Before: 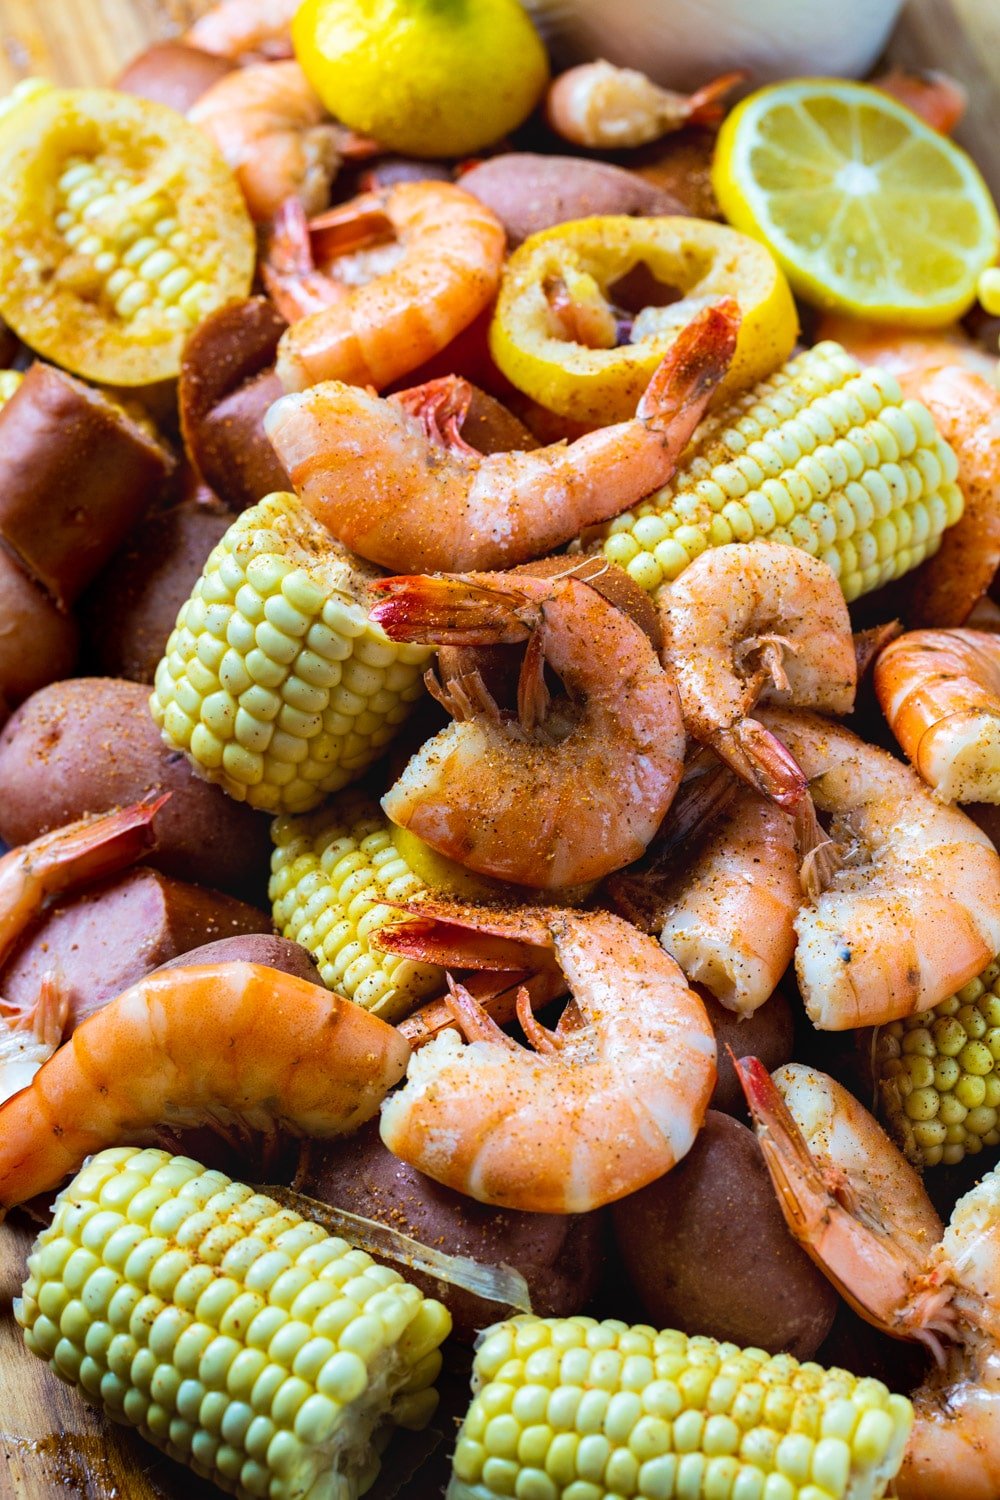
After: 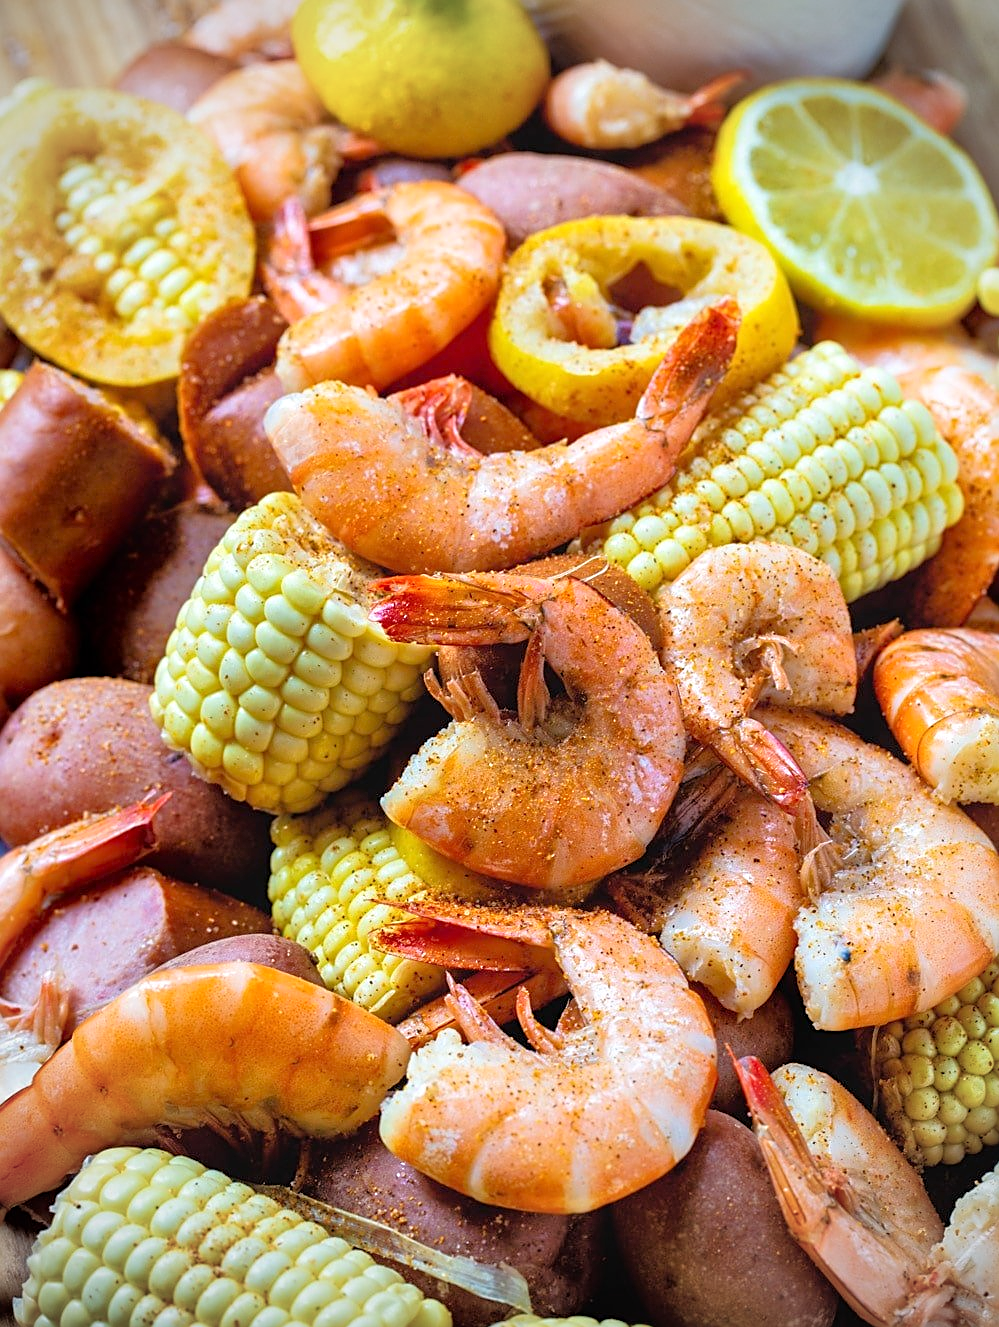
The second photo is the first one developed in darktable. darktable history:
sharpen: on, module defaults
crop and rotate: top 0%, bottom 11.49%
vignetting: on, module defaults
tone equalizer: -7 EV 0.15 EV, -6 EV 0.6 EV, -5 EV 1.15 EV, -4 EV 1.33 EV, -3 EV 1.15 EV, -2 EV 0.6 EV, -1 EV 0.15 EV, mask exposure compensation -0.5 EV
